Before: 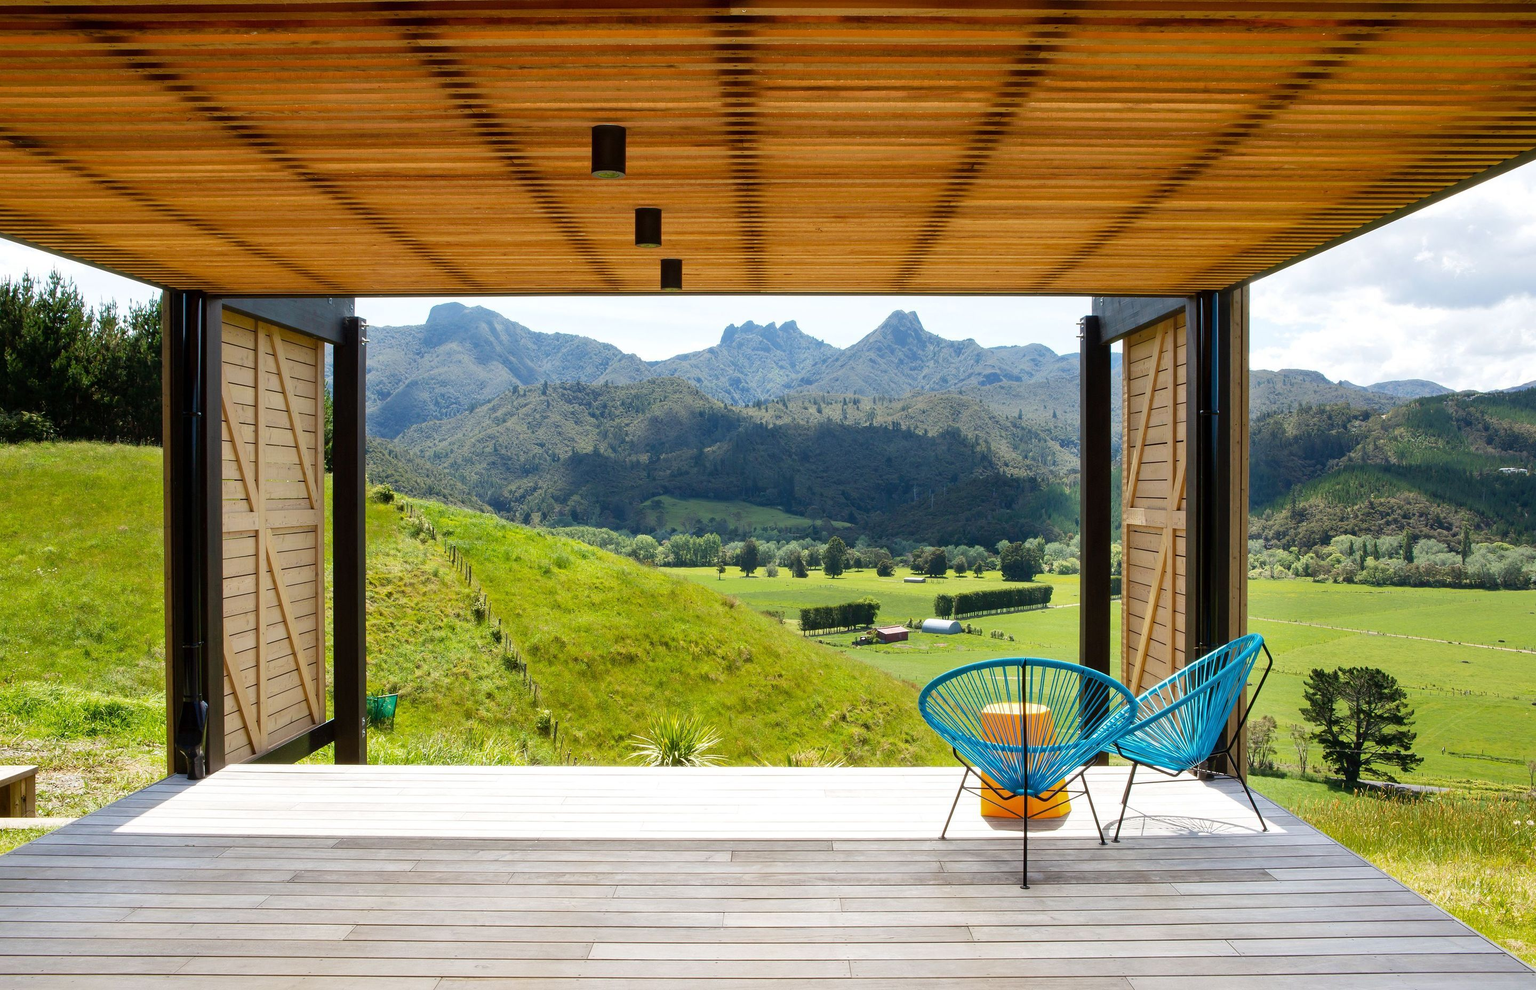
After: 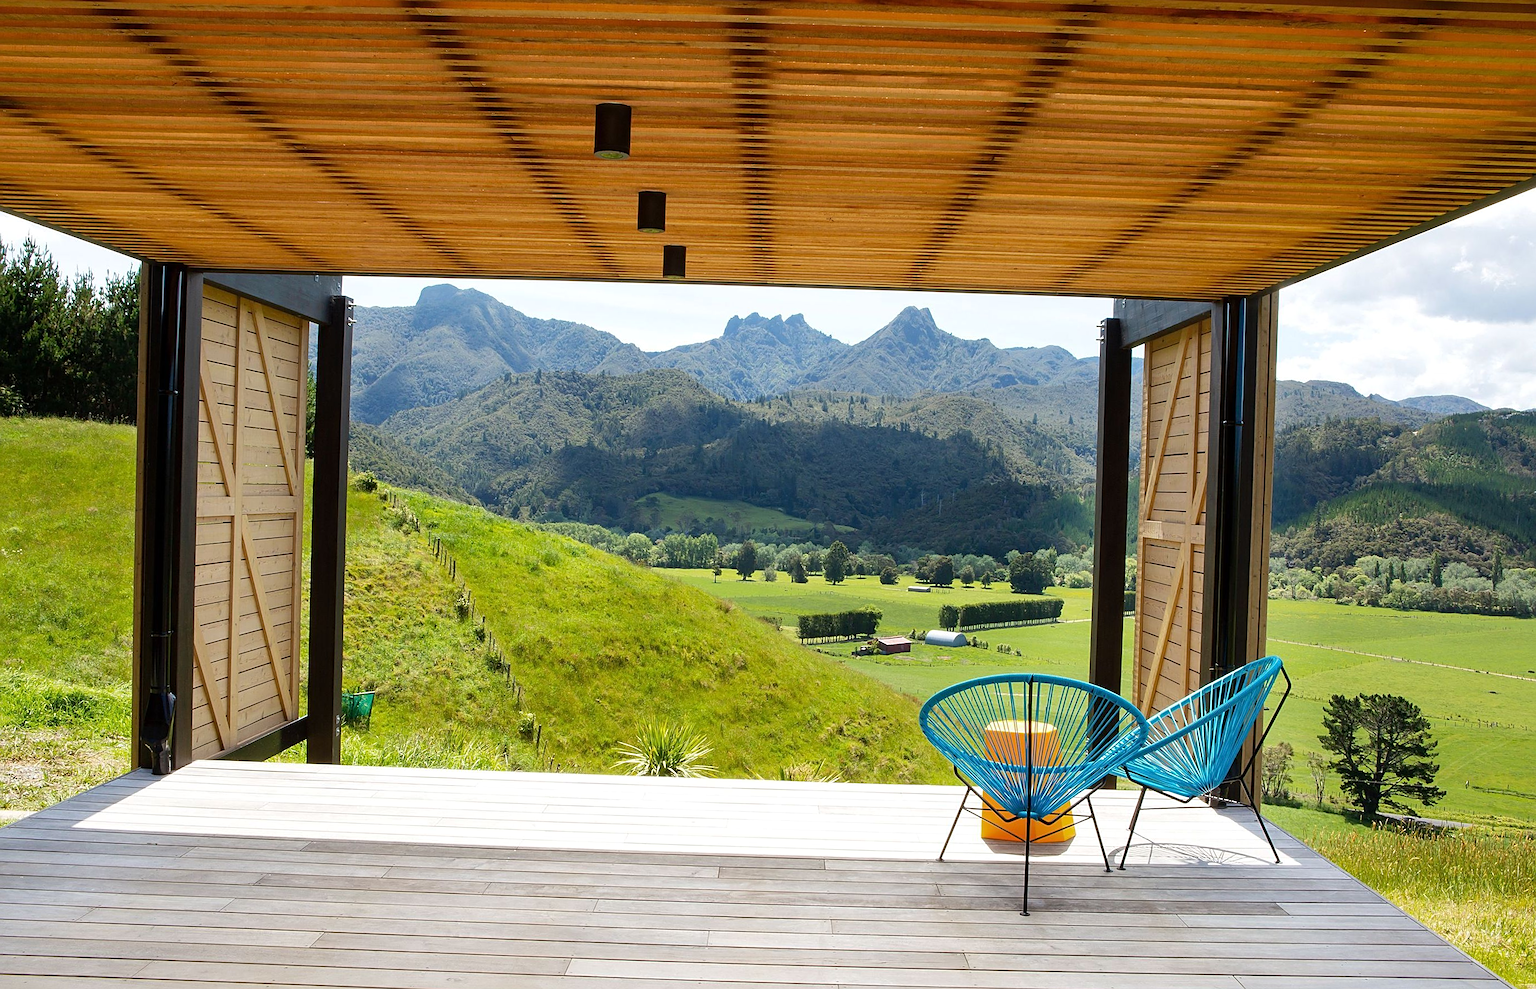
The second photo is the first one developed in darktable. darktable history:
crop and rotate: angle -1.75°
sharpen: on, module defaults
tone equalizer: edges refinement/feathering 500, mask exposure compensation -1.57 EV, preserve details no
